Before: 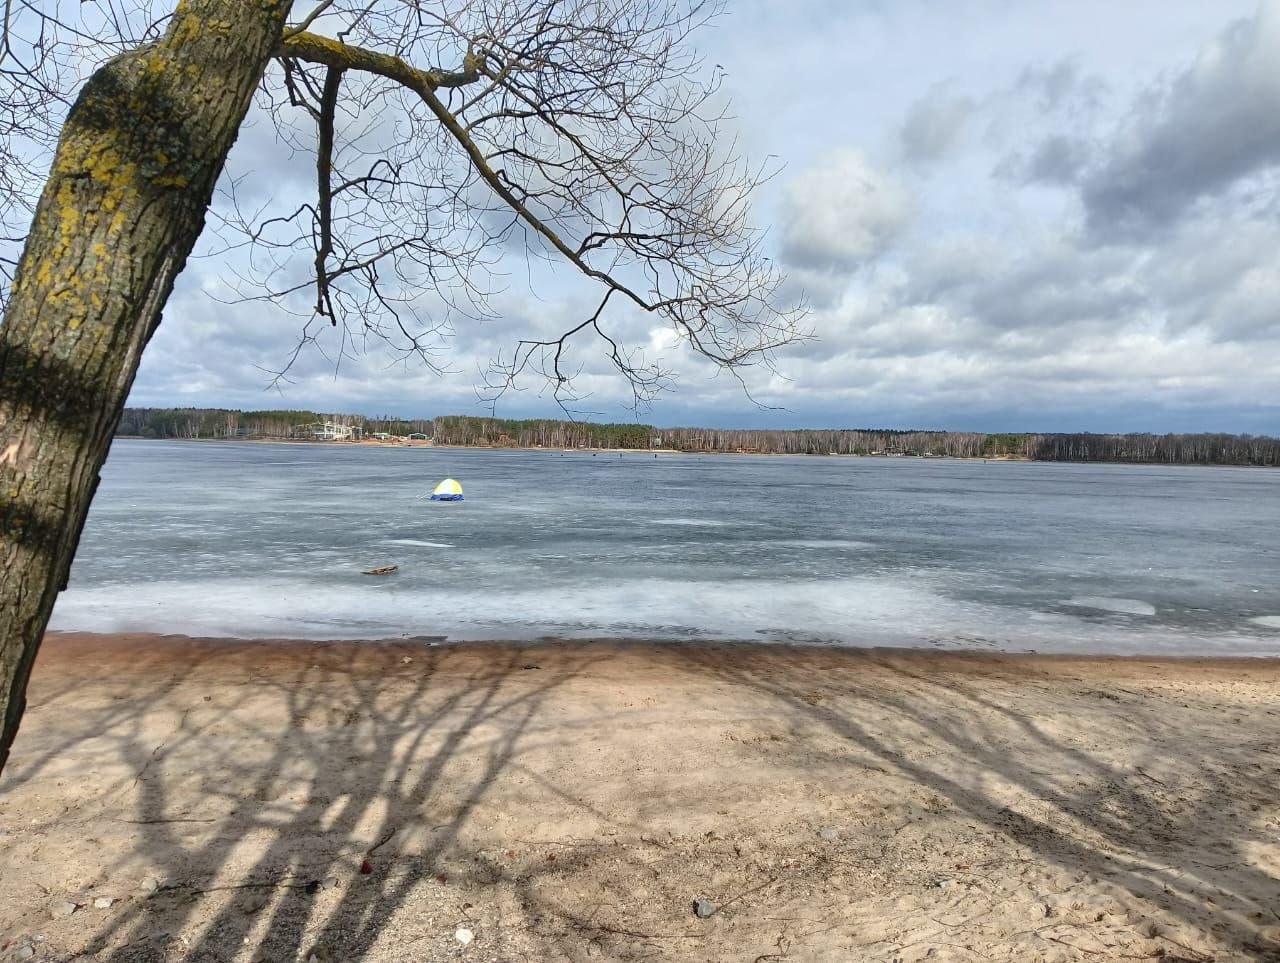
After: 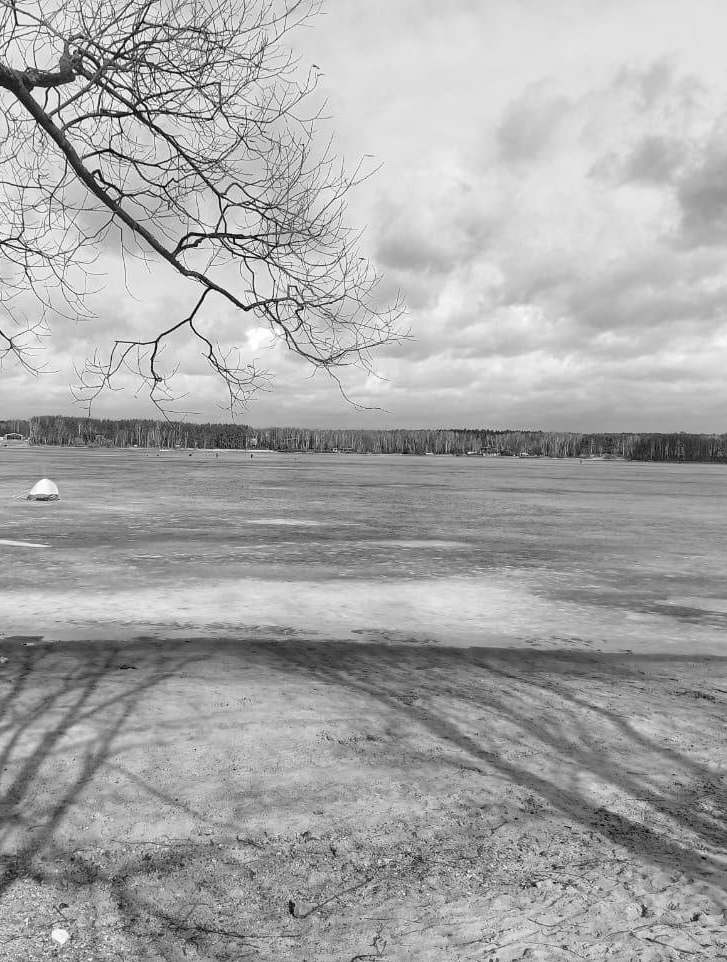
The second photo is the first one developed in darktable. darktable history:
color calibration: output gray [0.18, 0.41, 0.41, 0], gray › normalize channels true, illuminant Planckian (black body), x 0.375, y 0.374, temperature 4124.45 K, gamut compression 0.01
crop: left 31.57%, top 0.022%, right 11.617%
